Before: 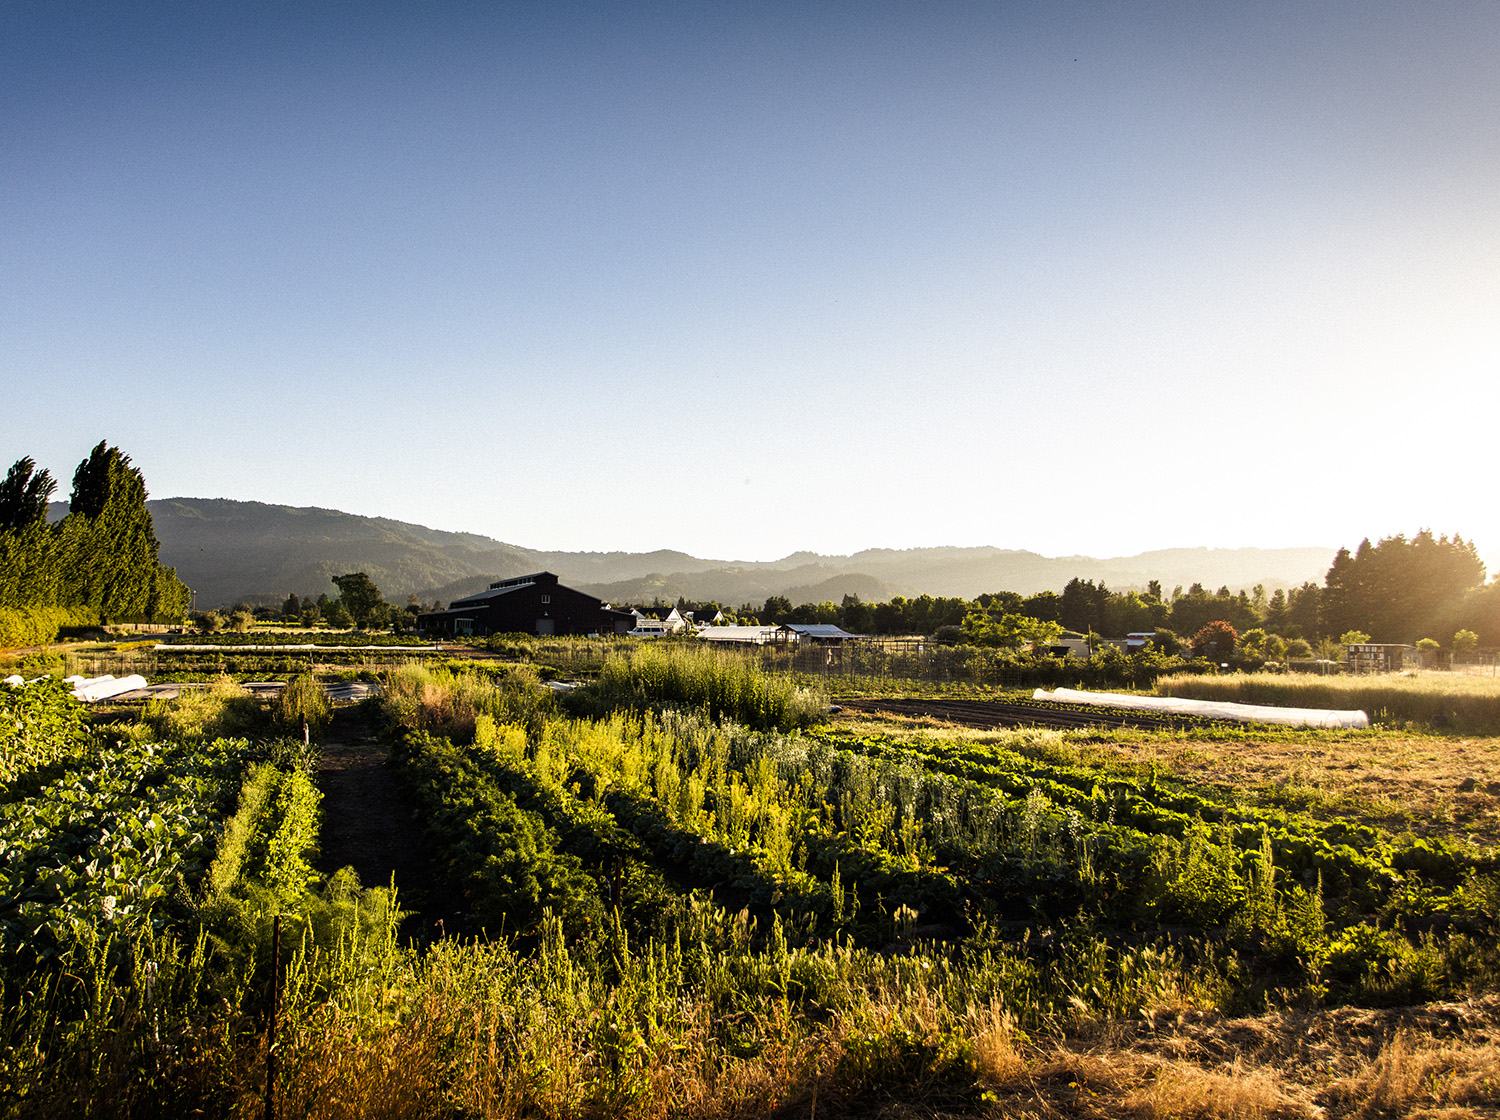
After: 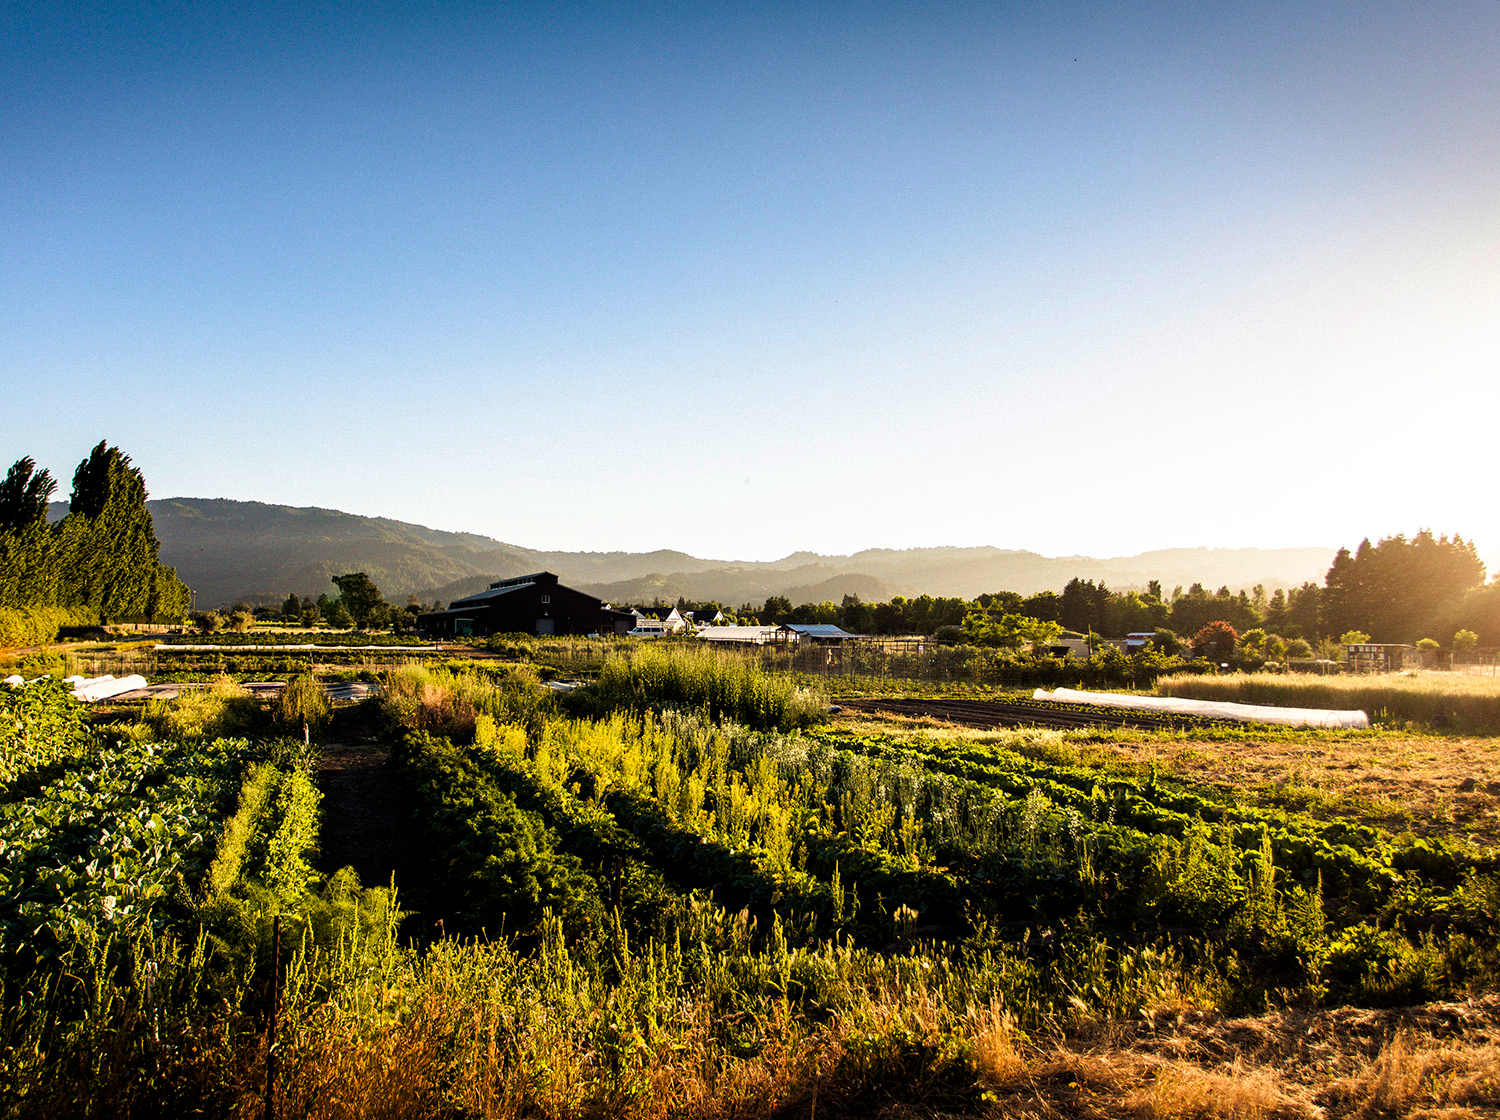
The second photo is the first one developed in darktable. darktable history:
color zones: curves: ch0 [(0.068, 0.464) (0.25, 0.5) (0.48, 0.508) (0.75, 0.536) (0.886, 0.476) (0.967, 0.456)]; ch1 [(0.066, 0.456) (0.25, 0.5) (0.616, 0.508) (0.746, 0.56) (0.934, 0.444)]
velvia: on, module defaults
